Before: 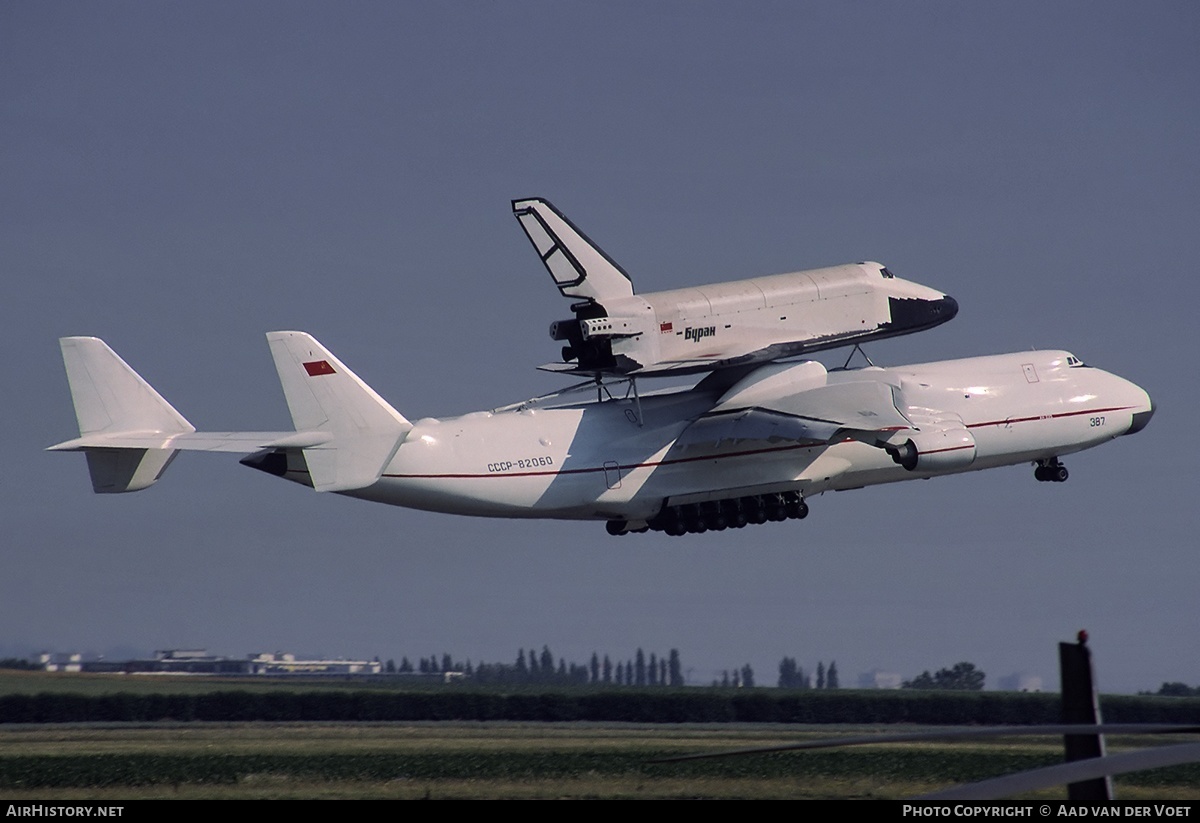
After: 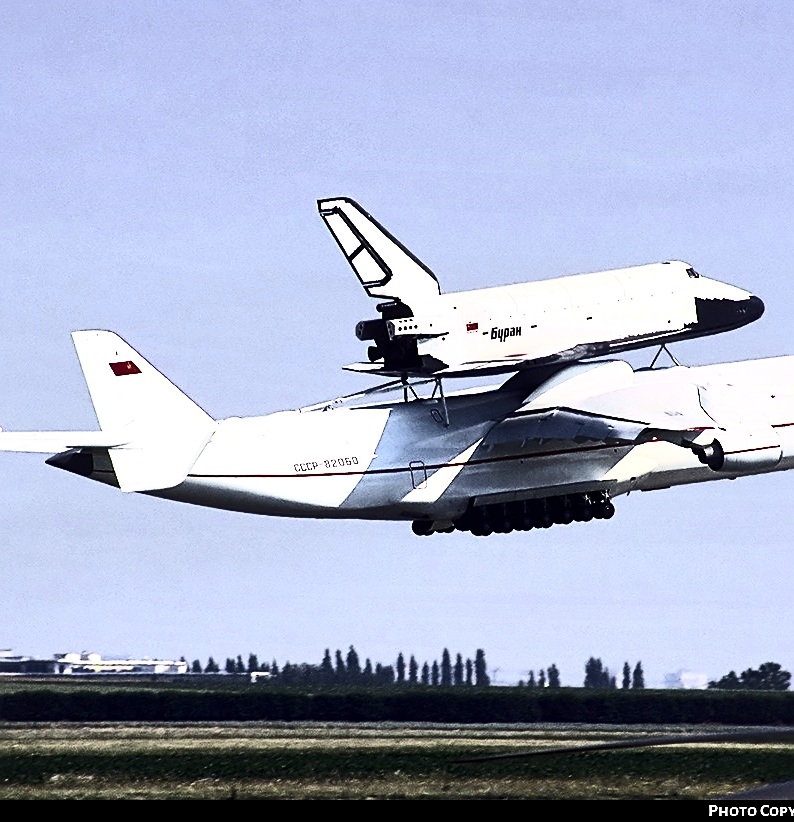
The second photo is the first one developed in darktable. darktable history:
sharpen: on, module defaults
base curve: curves: ch0 [(0, 0) (0.032, 0.037) (0.105, 0.228) (0.435, 0.76) (0.856, 0.983) (1, 1)]
local contrast: mode bilateral grid, contrast 24, coarseness 61, detail 150%, midtone range 0.2
contrast brightness saturation: contrast 0.607, brightness 0.32, saturation 0.148
crop and rotate: left 16.226%, right 17.532%
